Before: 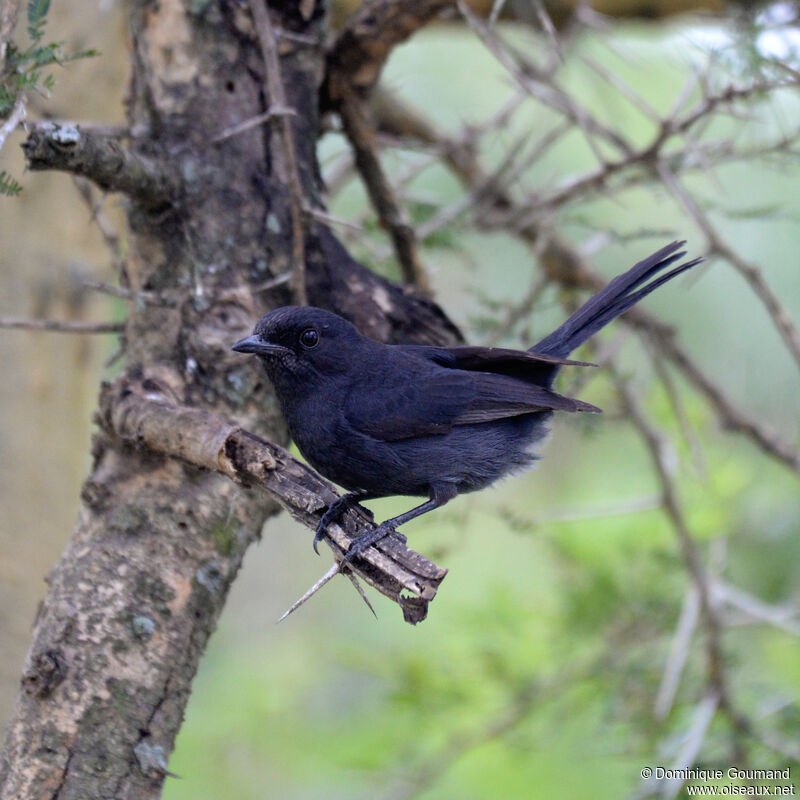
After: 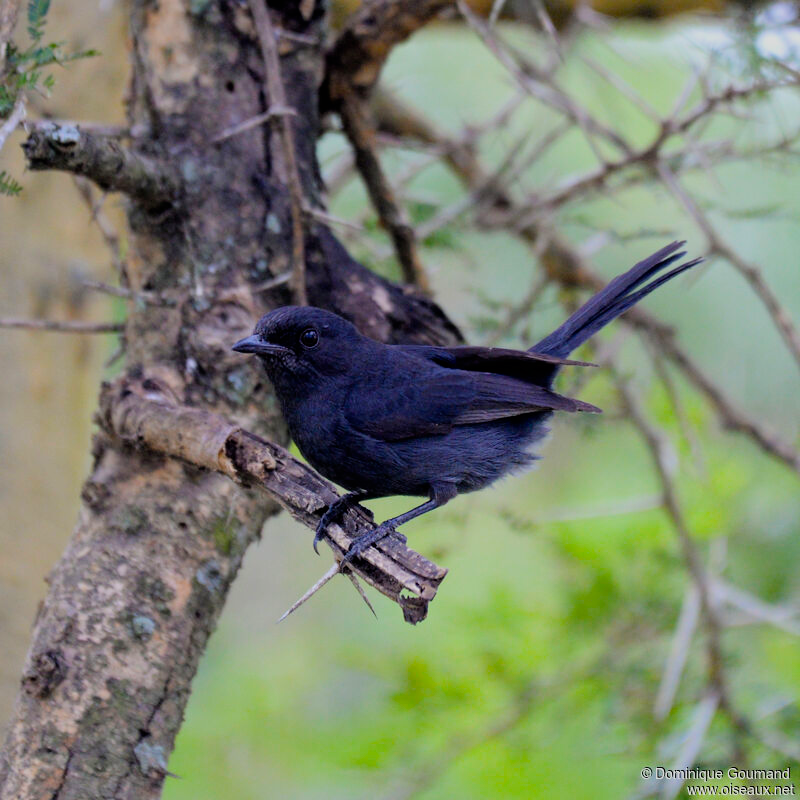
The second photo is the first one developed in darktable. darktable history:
filmic rgb: hardness 4.17
color balance rgb: linear chroma grading › global chroma 15%, perceptual saturation grading › global saturation 30%
